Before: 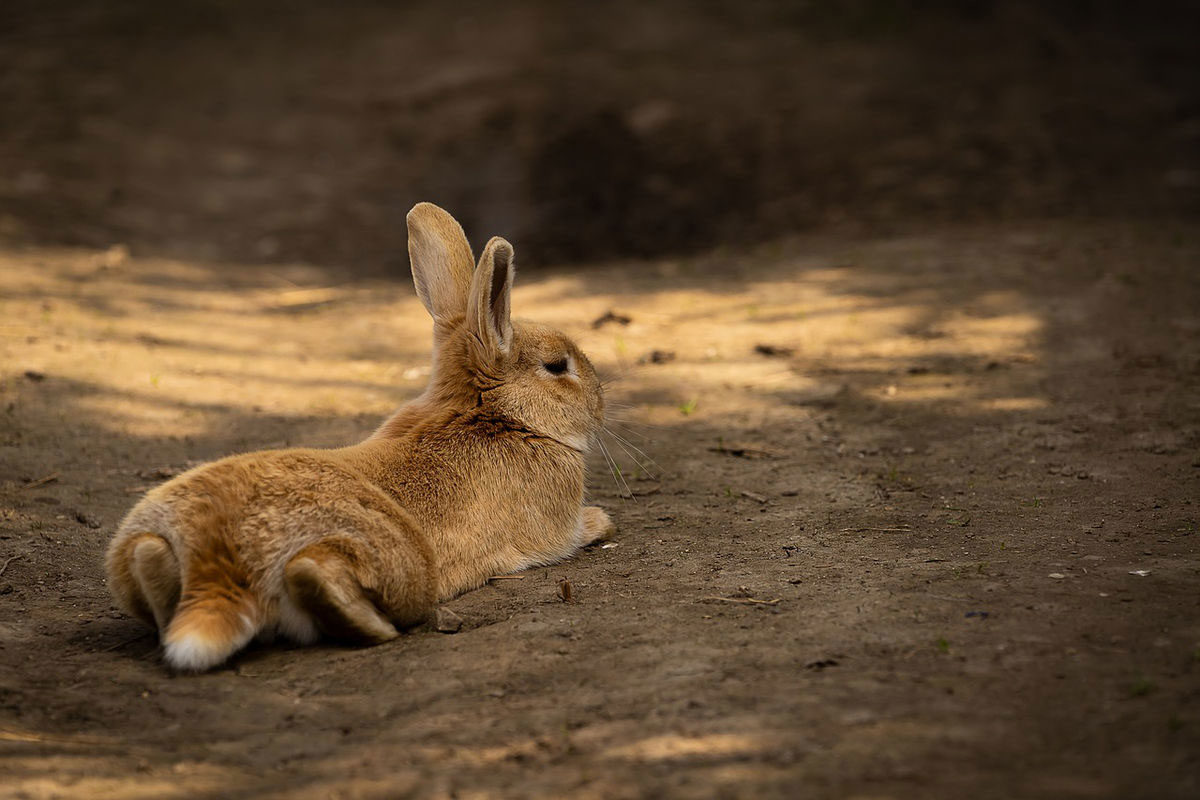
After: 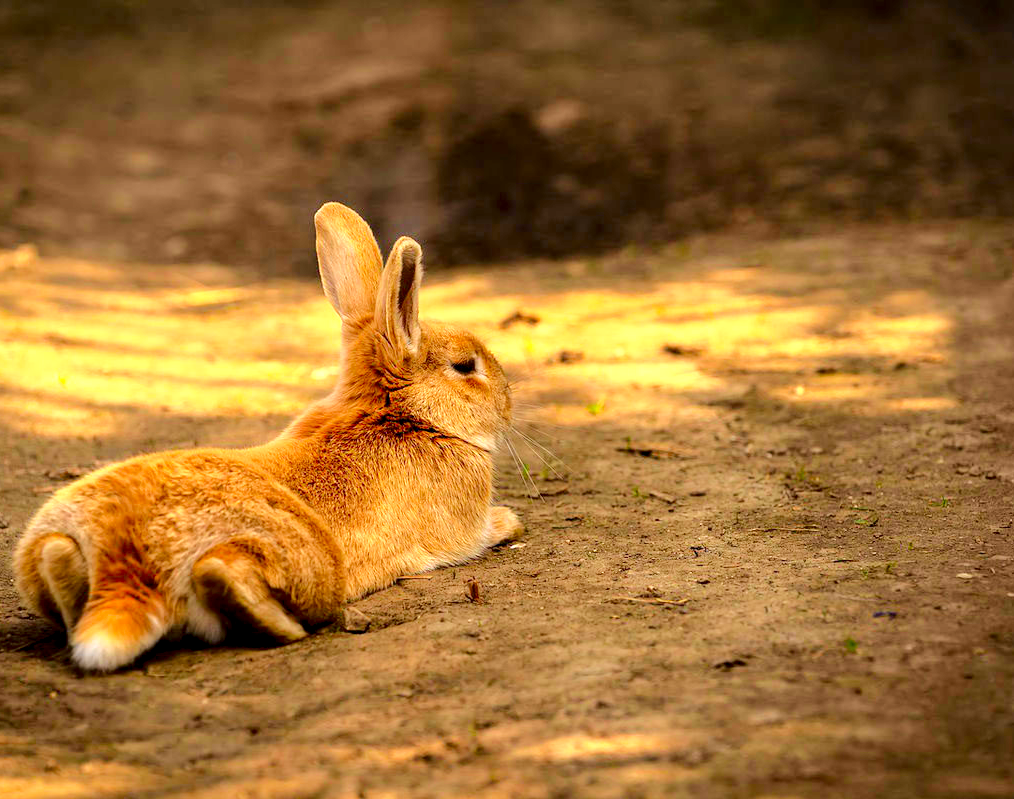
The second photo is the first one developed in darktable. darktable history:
tone equalizer: -8 EV -0.021 EV, -7 EV 0.037 EV, -6 EV -0.007 EV, -5 EV 0.006 EV, -4 EV -0.03 EV, -3 EV -0.241 EV, -2 EV -0.651 EV, -1 EV -0.978 EV, +0 EV -0.962 EV, edges refinement/feathering 500, mask exposure compensation -1.57 EV, preserve details no
velvia: strength 15.36%
contrast equalizer: octaves 7, y [[0.5 ×4, 0.467, 0.376], [0.5 ×6], [0.5 ×6], [0 ×6], [0 ×6]]
local contrast: detail 150%
crop: left 7.692%, right 7.791%
exposure: black level correction 0, exposure 1.474 EV, compensate highlight preservation false
tone curve: curves: ch0 [(0, 0) (0.051, 0.03) (0.096, 0.071) (0.243, 0.246) (0.461, 0.515) (0.605, 0.692) (0.761, 0.85) (0.881, 0.933) (1, 0.984)]; ch1 [(0, 0) (0.1, 0.038) (0.318, 0.243) (0.431, 0.384) (0.488, 0.475) (0.499, 0.499) (0.534, 0.546) (0.567, 0.592) (0.601, 0.632) (0.734, 0.809) (1, 1)]; ch2 [(0, 0) (0.297, 0.257) (0.414, 0.379) (0.453, 0.45) (0.479, 0.483) (0.504, 0.499) (0.52, 0.519) (0.541, 0.554) (0.614, 0.652) (0.817, 0.874) (1, 1)], color space Lab, independent channels, preserve colors none
contrast brightness saturation: brightness -0.02, saturation 0.358
